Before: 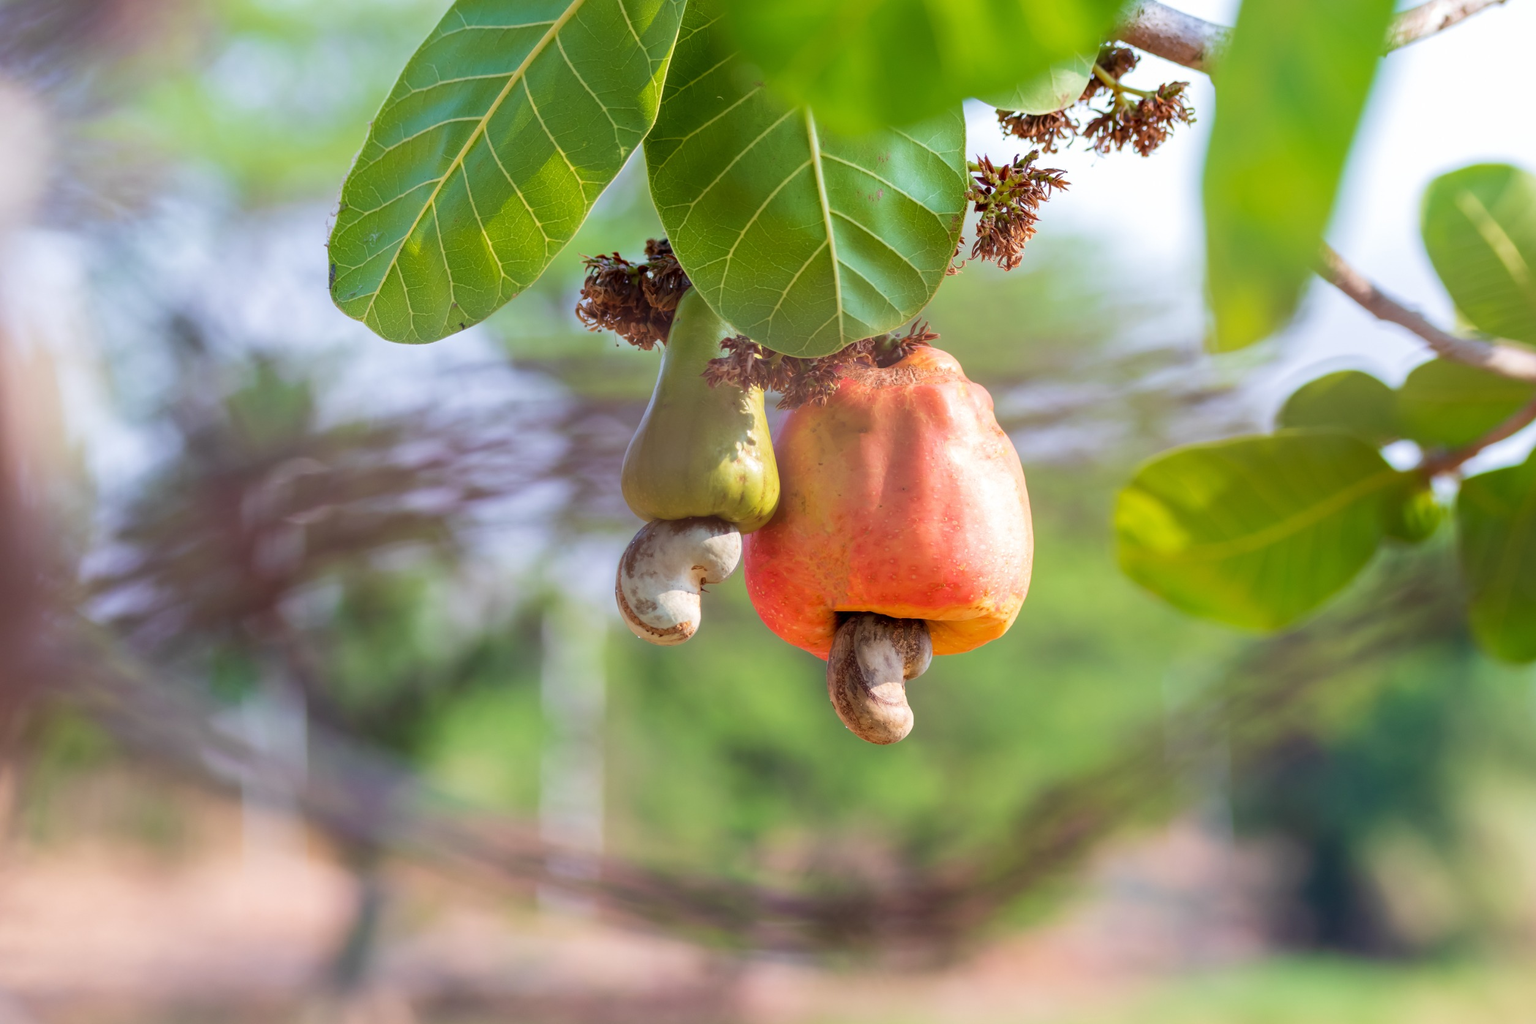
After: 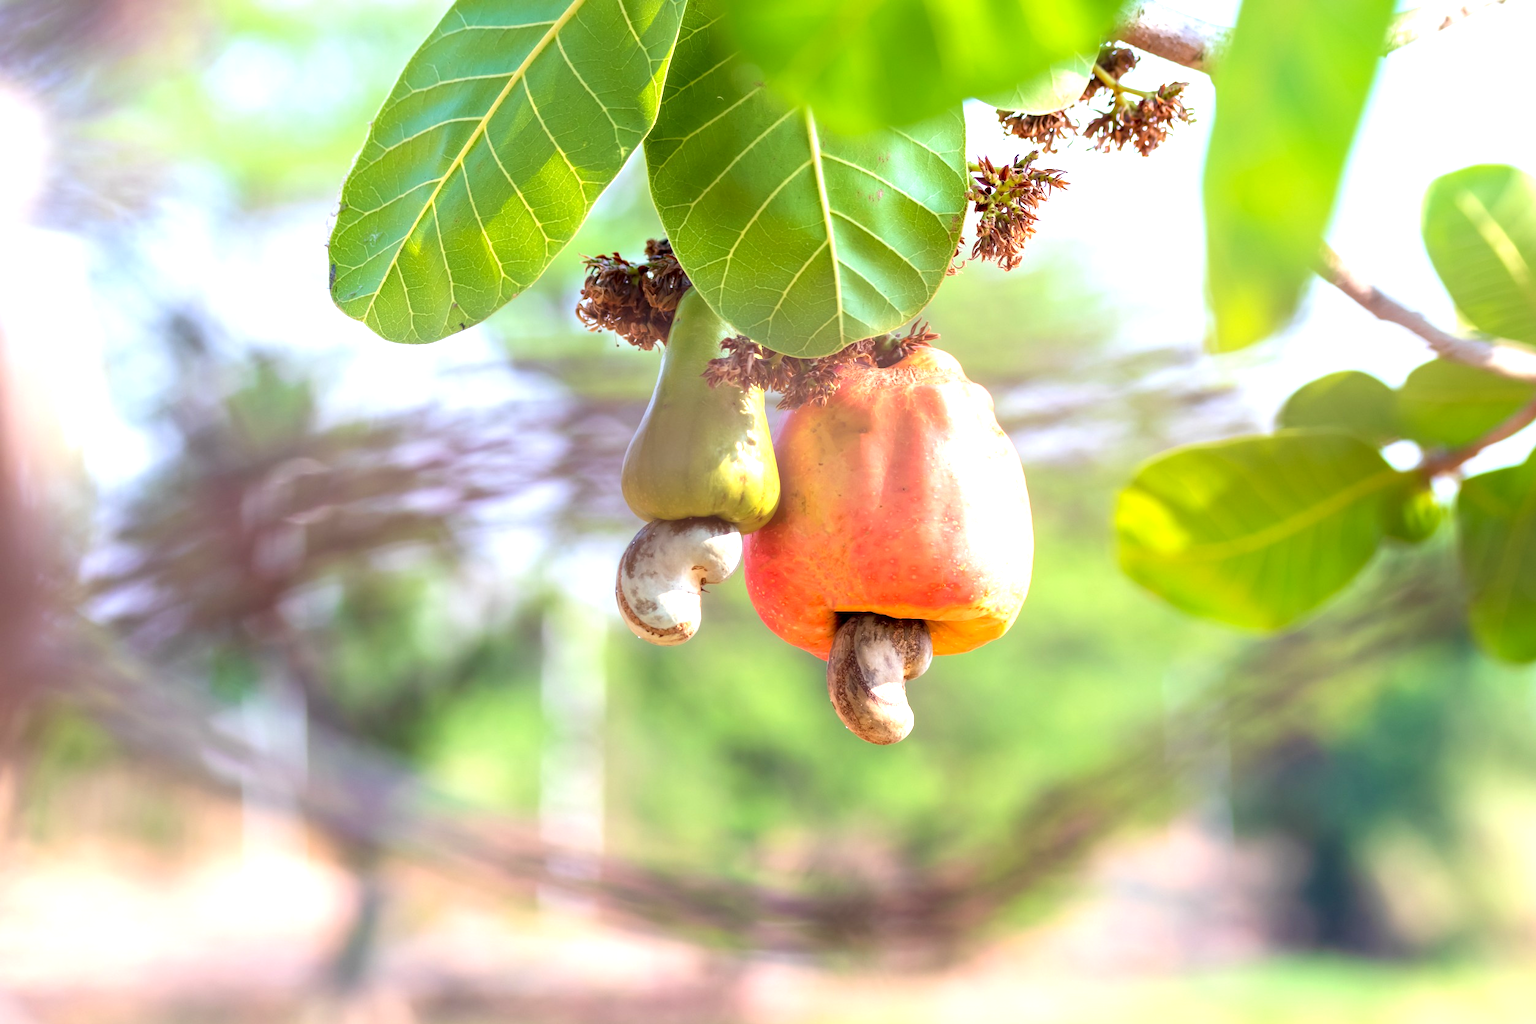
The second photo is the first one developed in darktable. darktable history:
exposure: black level correction 0.001, exposure 0.96 EV, compensate exposure bias true, compensate highlight preservation false
